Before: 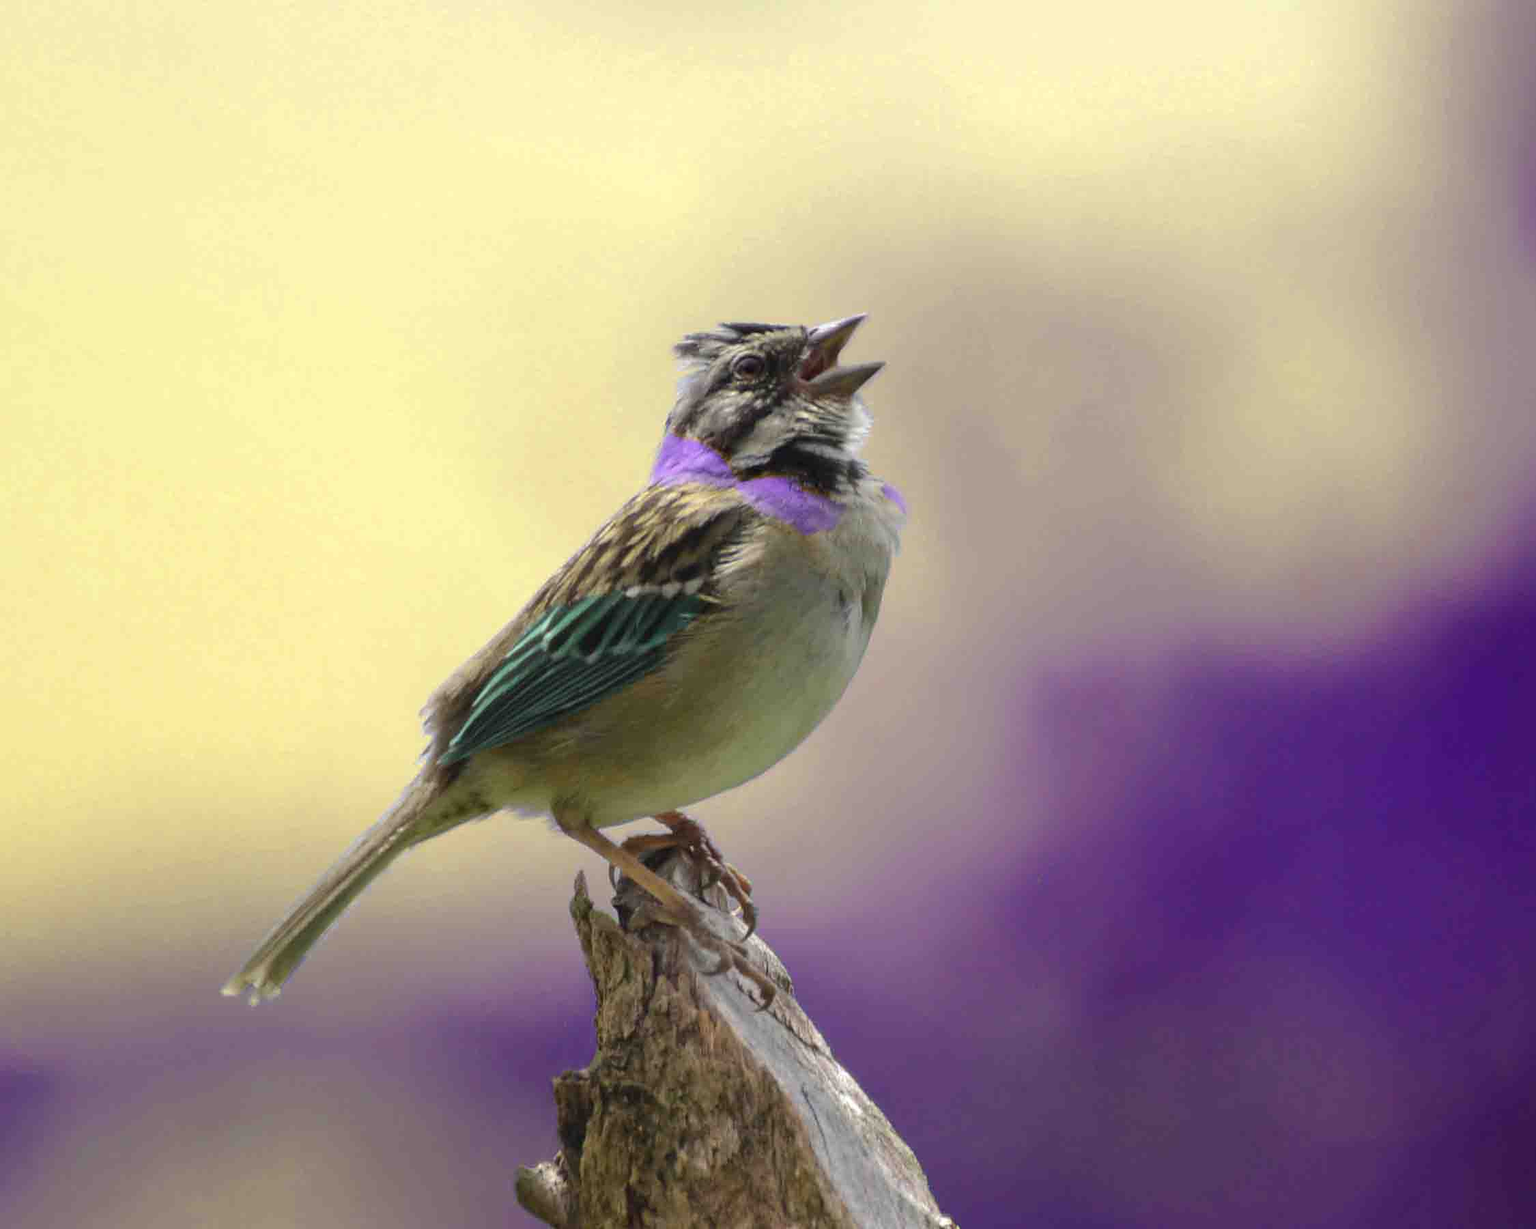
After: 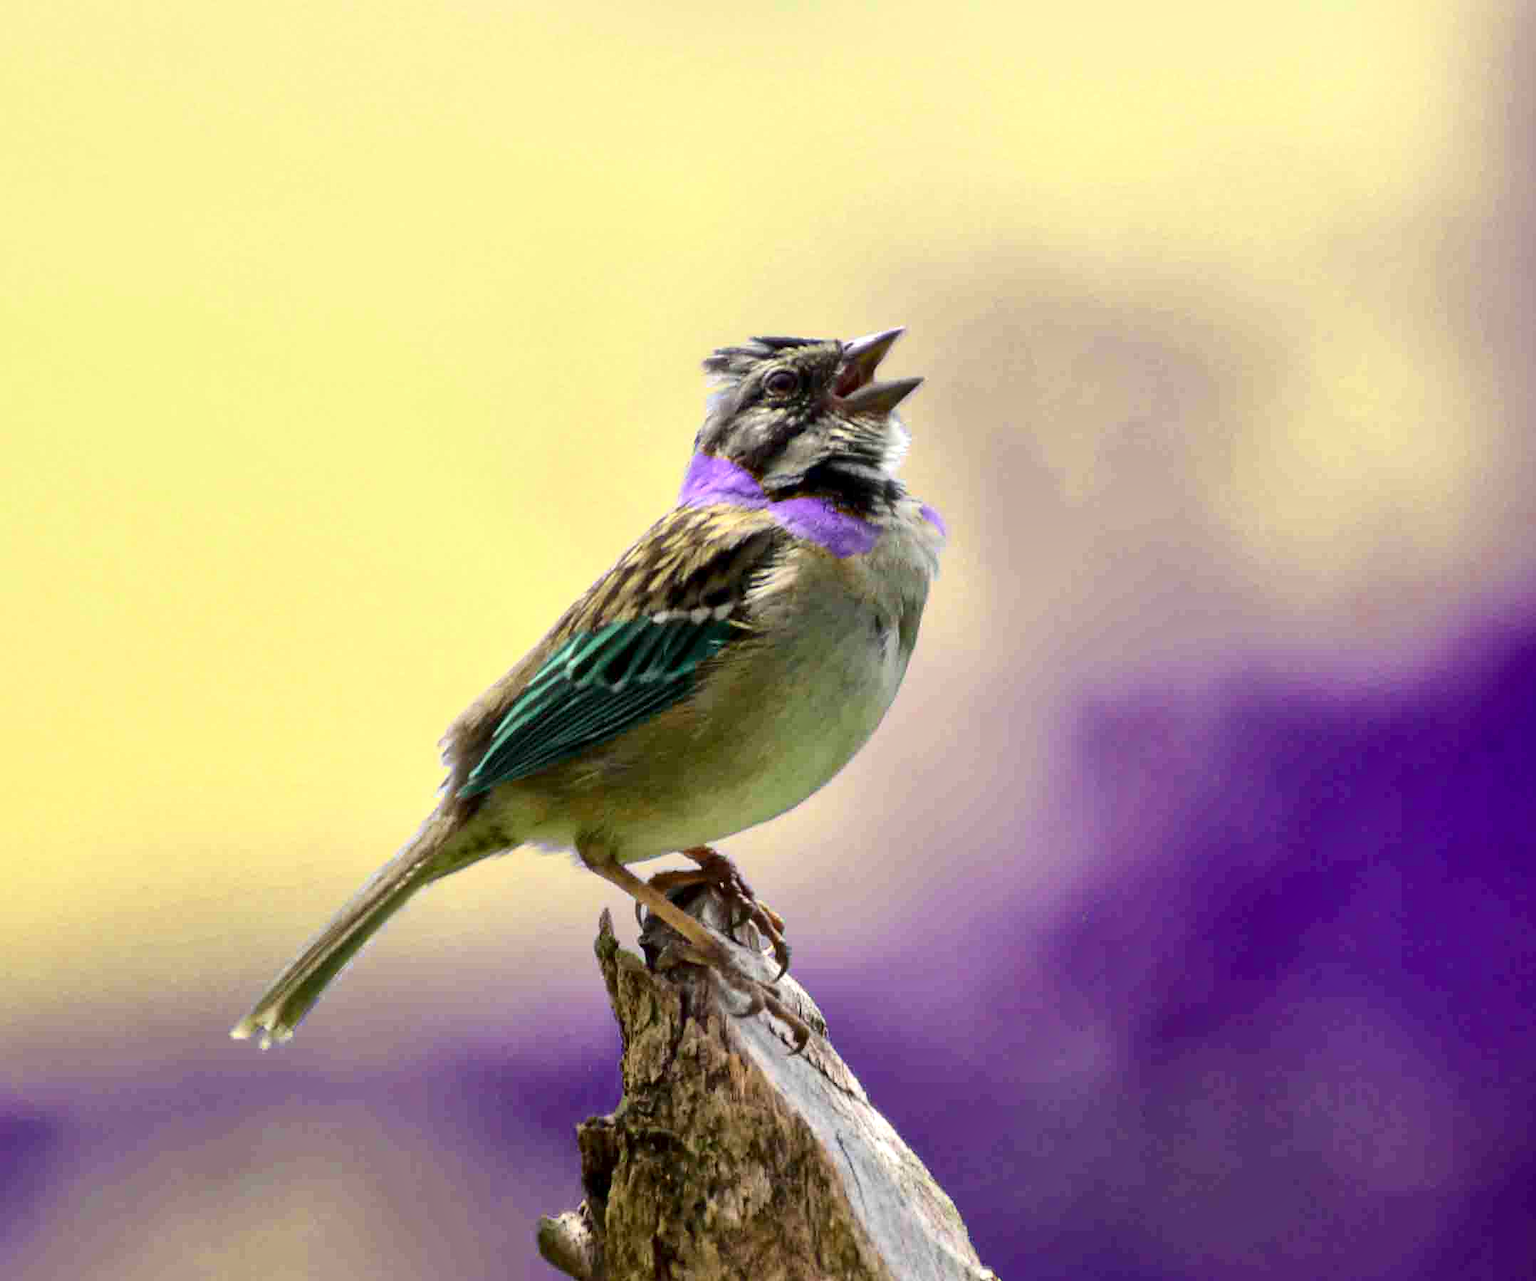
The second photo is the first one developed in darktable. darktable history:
color balance: mode lift, gamma, gain (sRGB), lift [0.97, 1, 1, 1], gamma [1.03, 1, 1, 1]
local contrast: mode bilateral grid, contrast 100, coarseness 100, detail 165%, midtone range 0.2
tone curve: curves: ch0 [(0, 0) (0.091, 0.077) (0.517, 0.574) (0.745, 0.82) (0.844, 0.908) (0.909, 0.942) (1, 0.973)]; ch1 [(0, 0) (0.437, 0.404) (0.5, 0.5) (0.534, 0.546) (0.58, 0.603) (0.616, 0.649) (1, 1)]; ch2 [(0, 0) (0.442, 0.415) (0.5, 0.5) (0.535, 0.547) (0.585, 0.62) (1, 1)], color space Lab, independent channels, preserve colors none
crop: right 4.126%, bottom 0.031%
